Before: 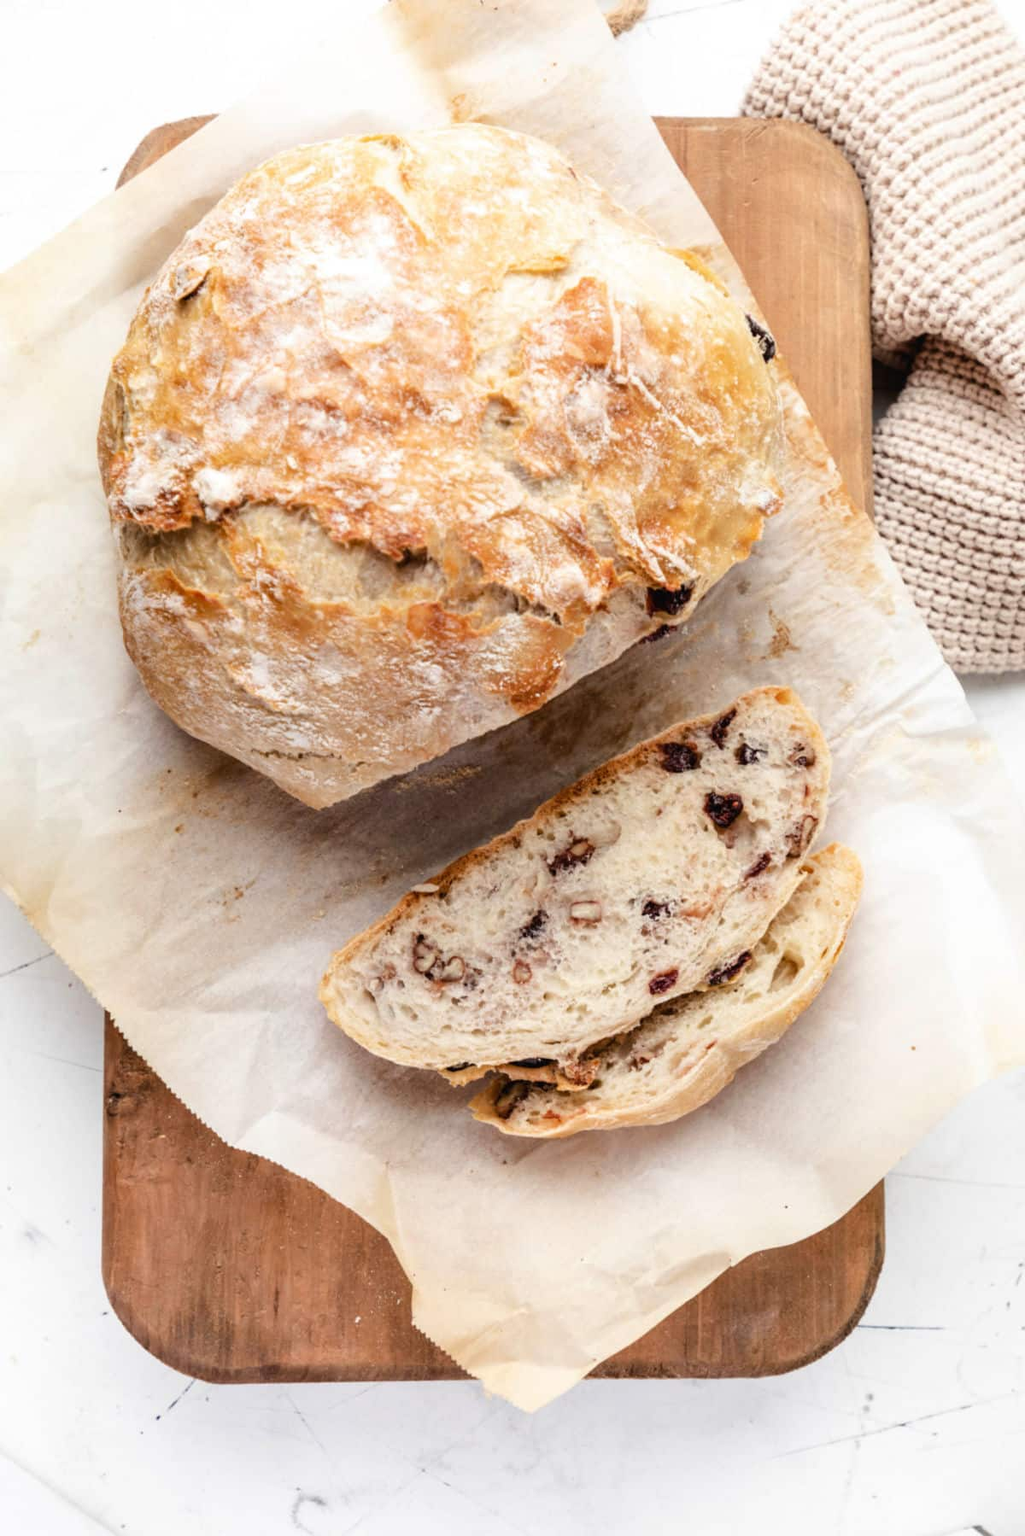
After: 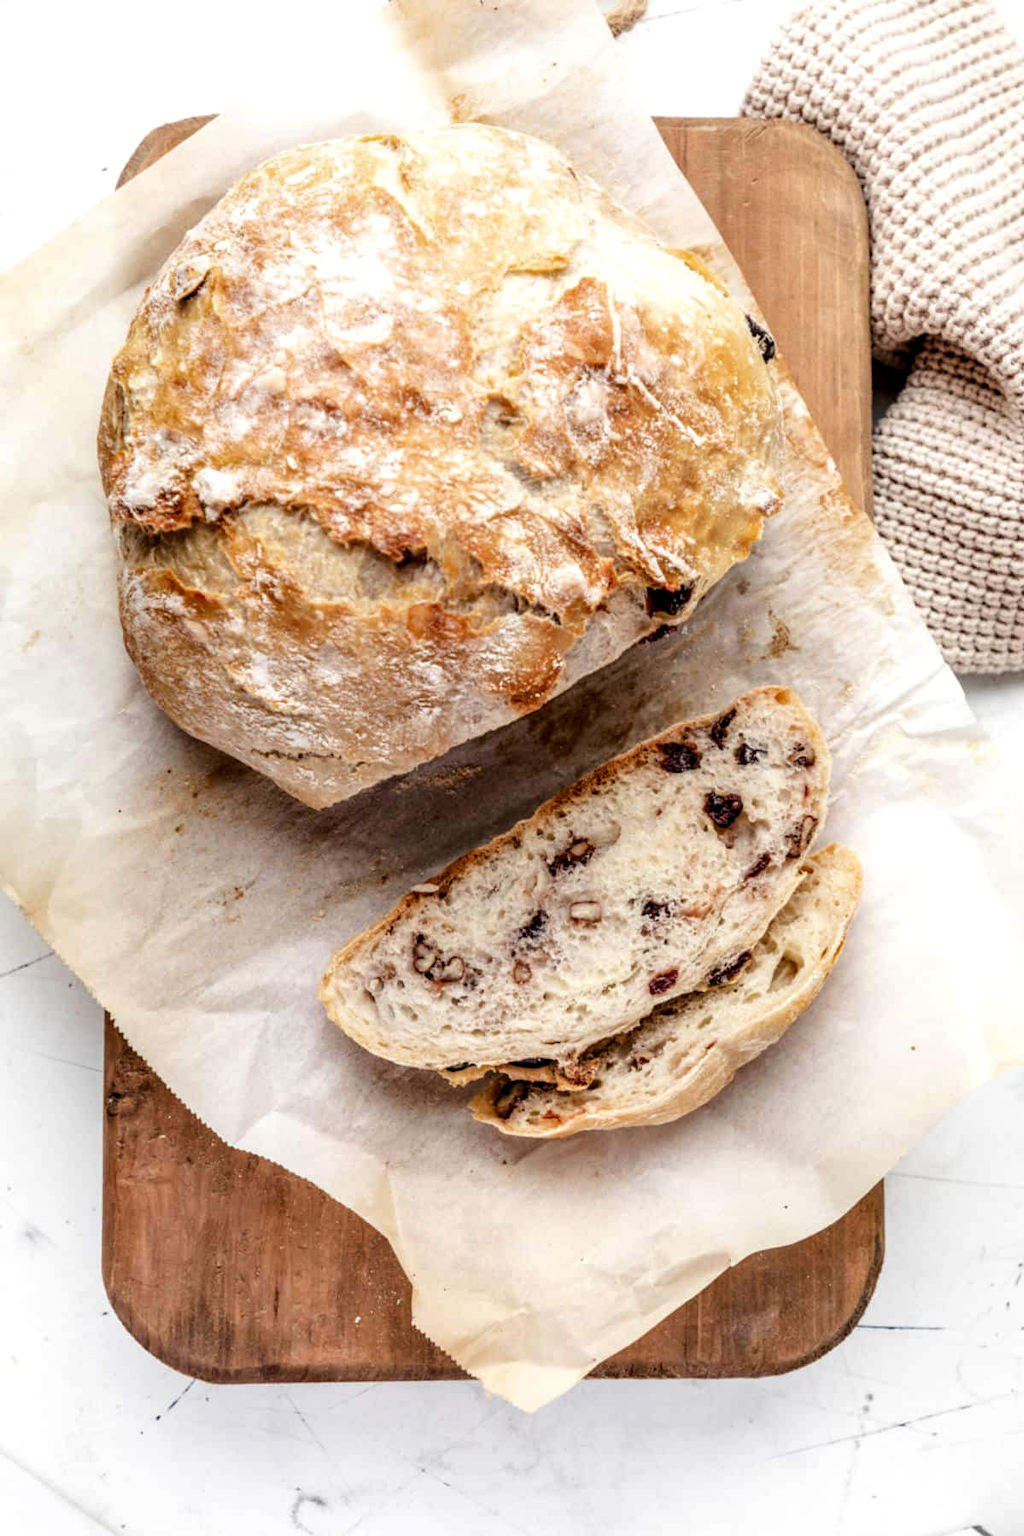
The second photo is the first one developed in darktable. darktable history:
base curve: curves: ch0 [(0, 0) (0.297, 0.298) (1, 1)], preserve colors none
local contrast: detail 142%
